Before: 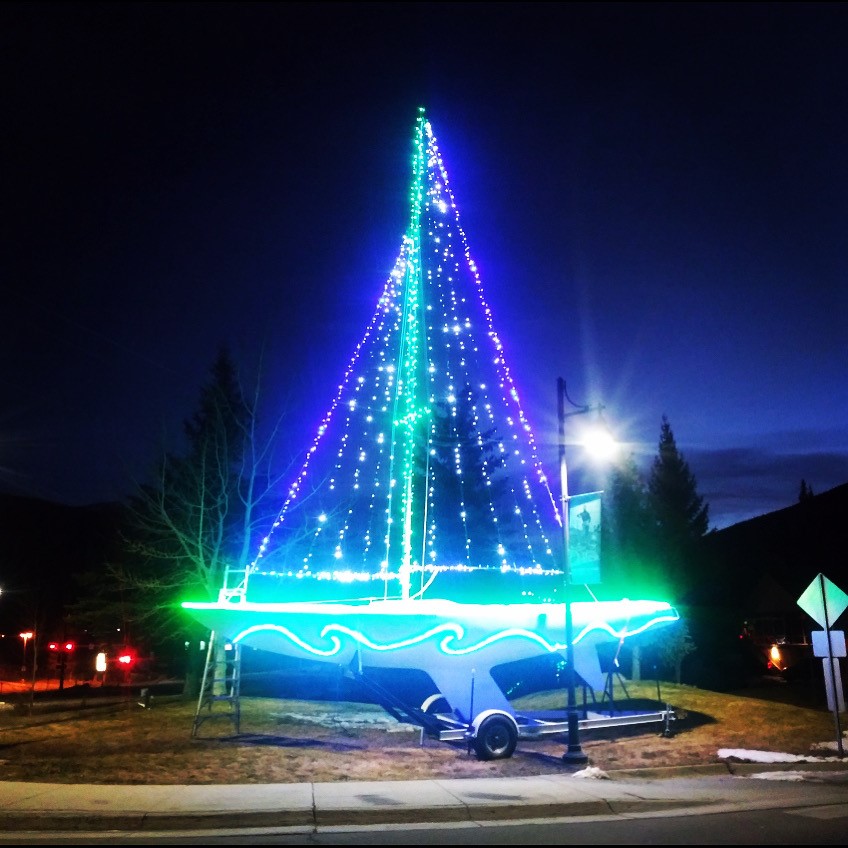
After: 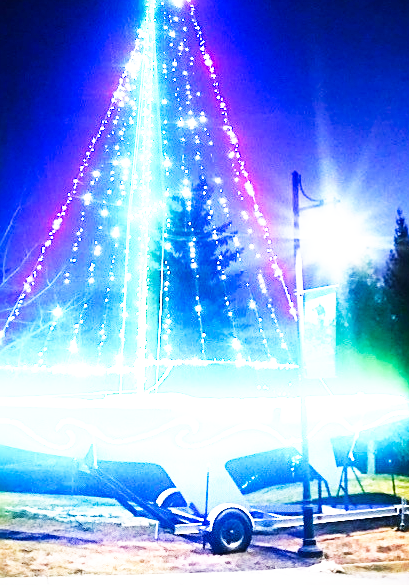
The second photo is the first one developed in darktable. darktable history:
exposure: exposure 0.78 EV, compensate exposure bias true, compensate highlight preservation false
base curve: curves: ch0 [(0, 0) (0.007, 0.004) (0.027, 0.03) (0.046, 0.07) (0.207, 0.54) (0.442, 0.872) (0.673, 0.972) (1, 1)], preserve colors none
crop: left 31.355%, top 24.326%, right 20.316%, bottom 6.627%
sharpen: on, module defaults
velvia: strength 14.59%
